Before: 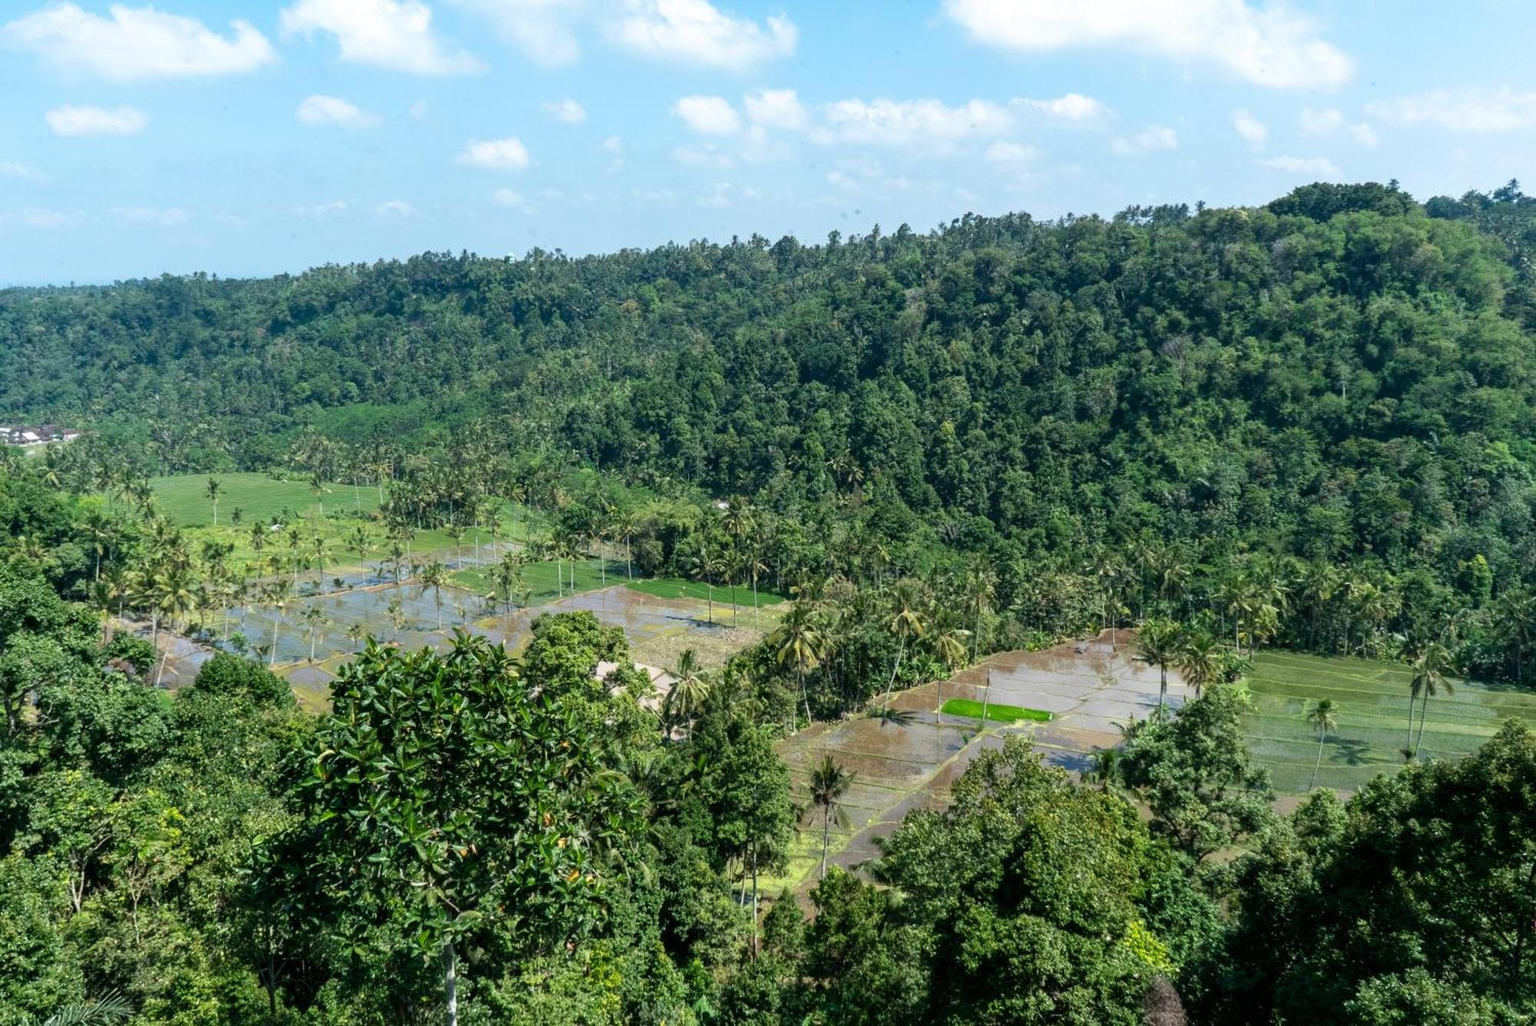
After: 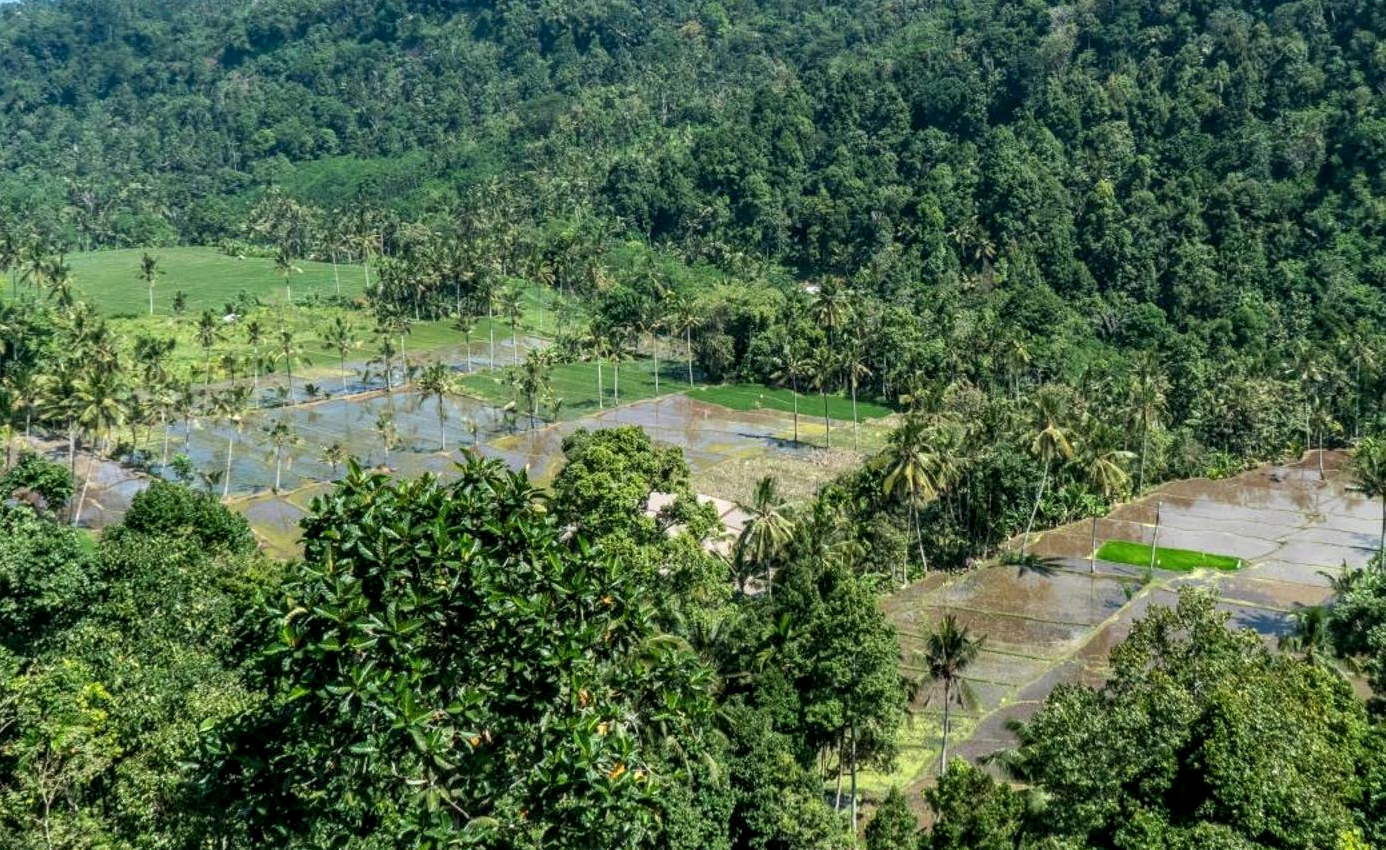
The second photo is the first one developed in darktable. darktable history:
crop: left 6.488%, top 27.668%, right 24.183%, bottom 8.656%
local contrast: on, module defaults
